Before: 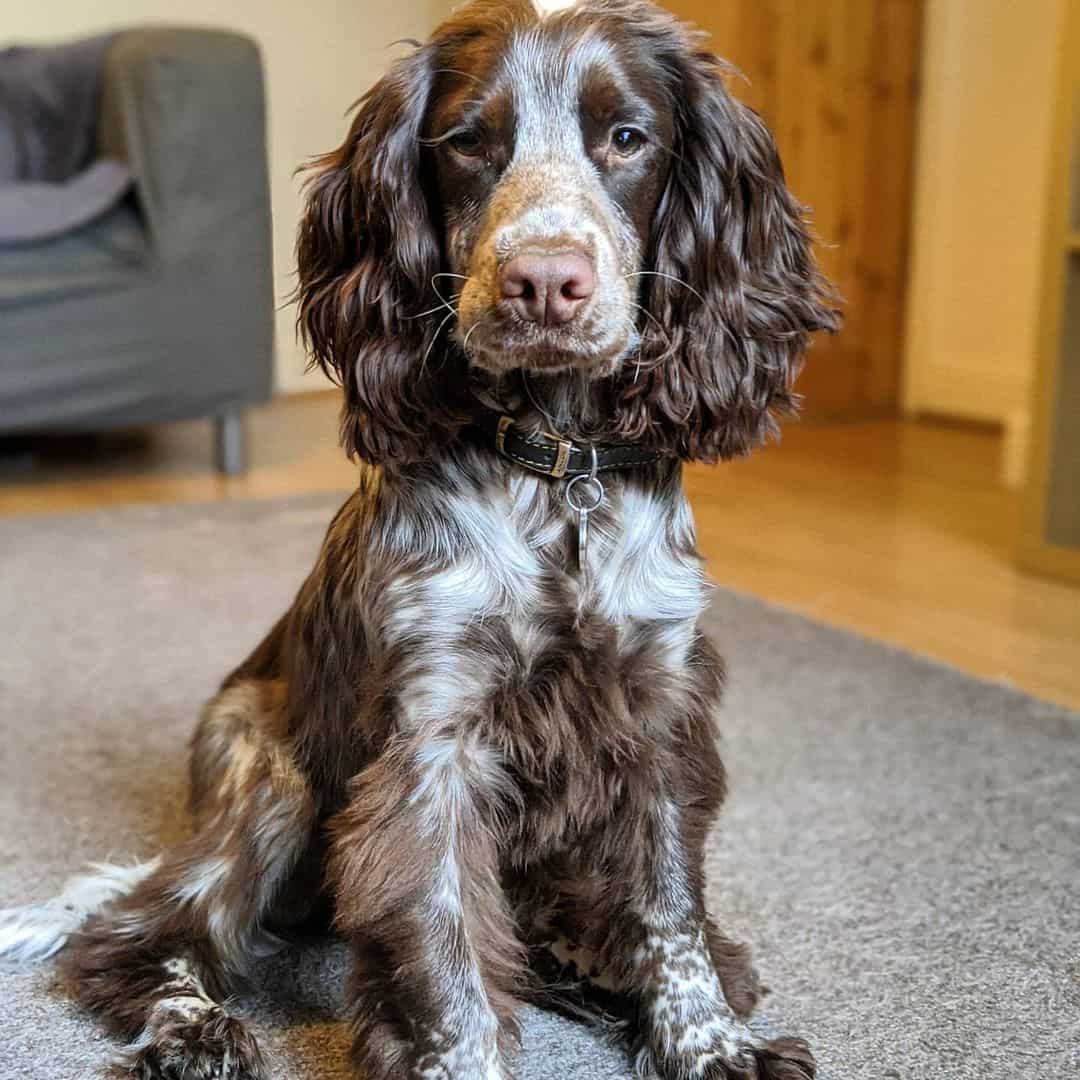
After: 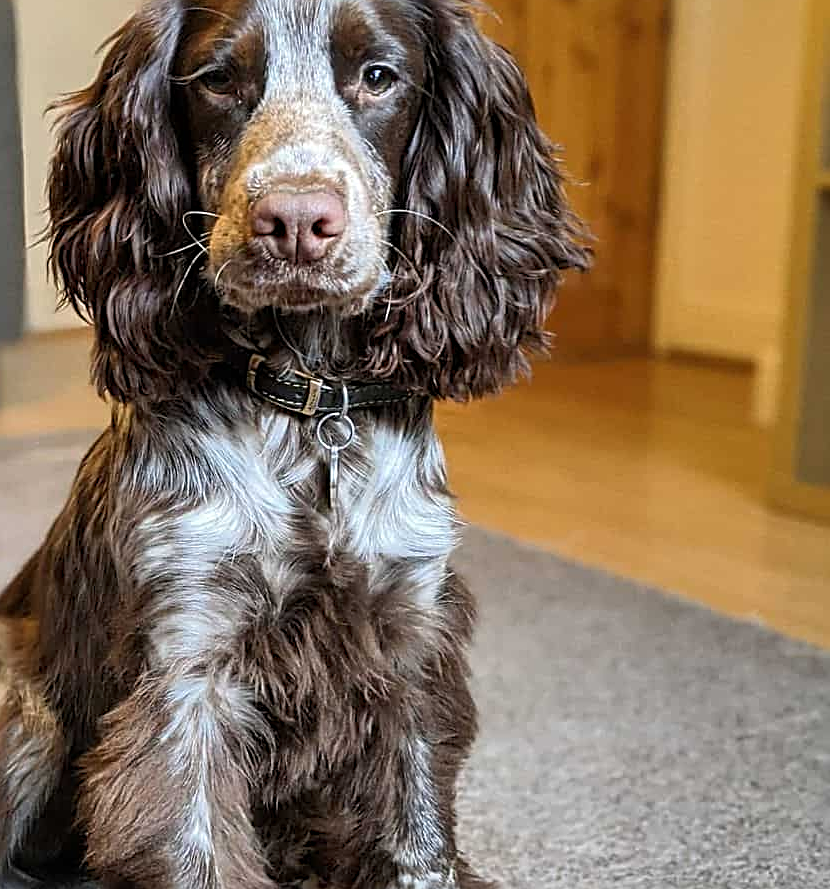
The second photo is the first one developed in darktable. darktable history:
sharpen: radius 2.543, amount 0.636
crop: left 23.095%, top 5.827%, bottom 11.854%
levels: mode automatic, black 0.023%, white 99.97%, levels [0.062, 0.494, 0.925]
